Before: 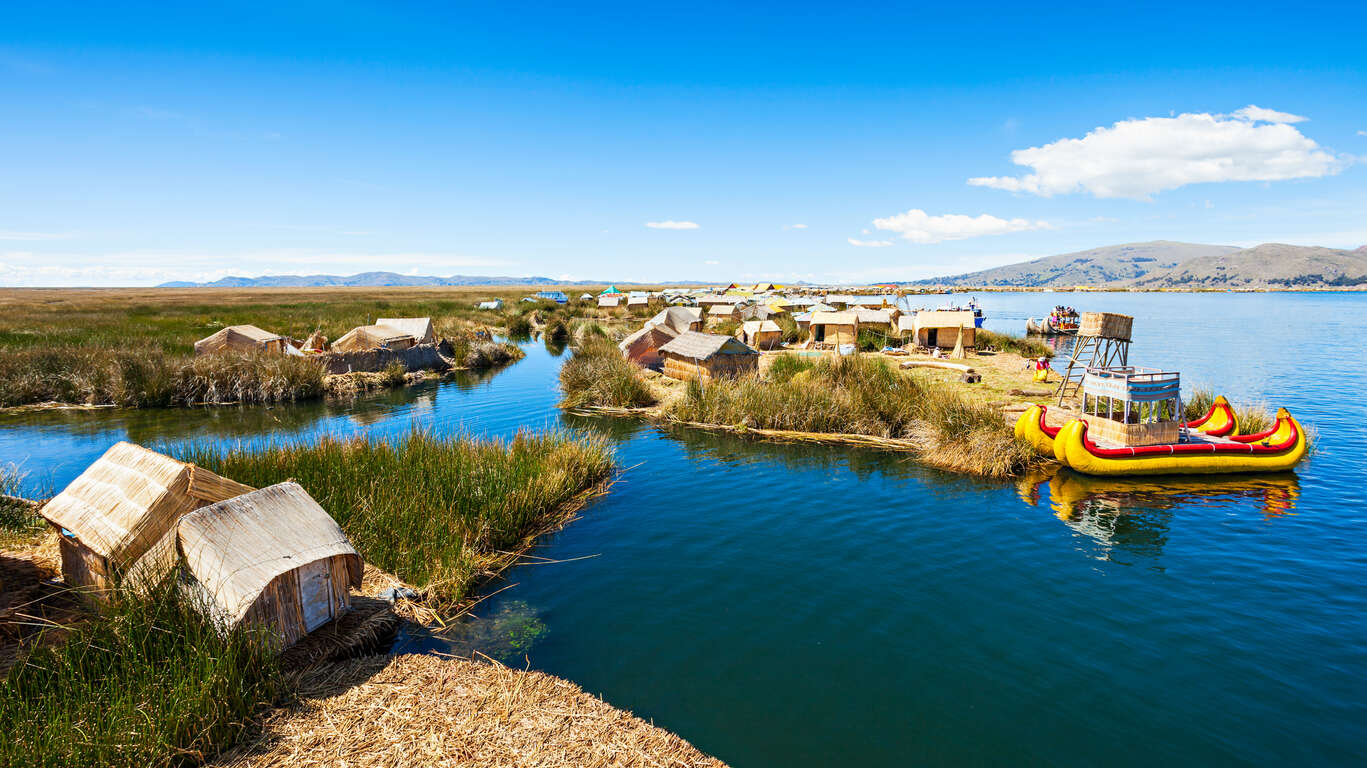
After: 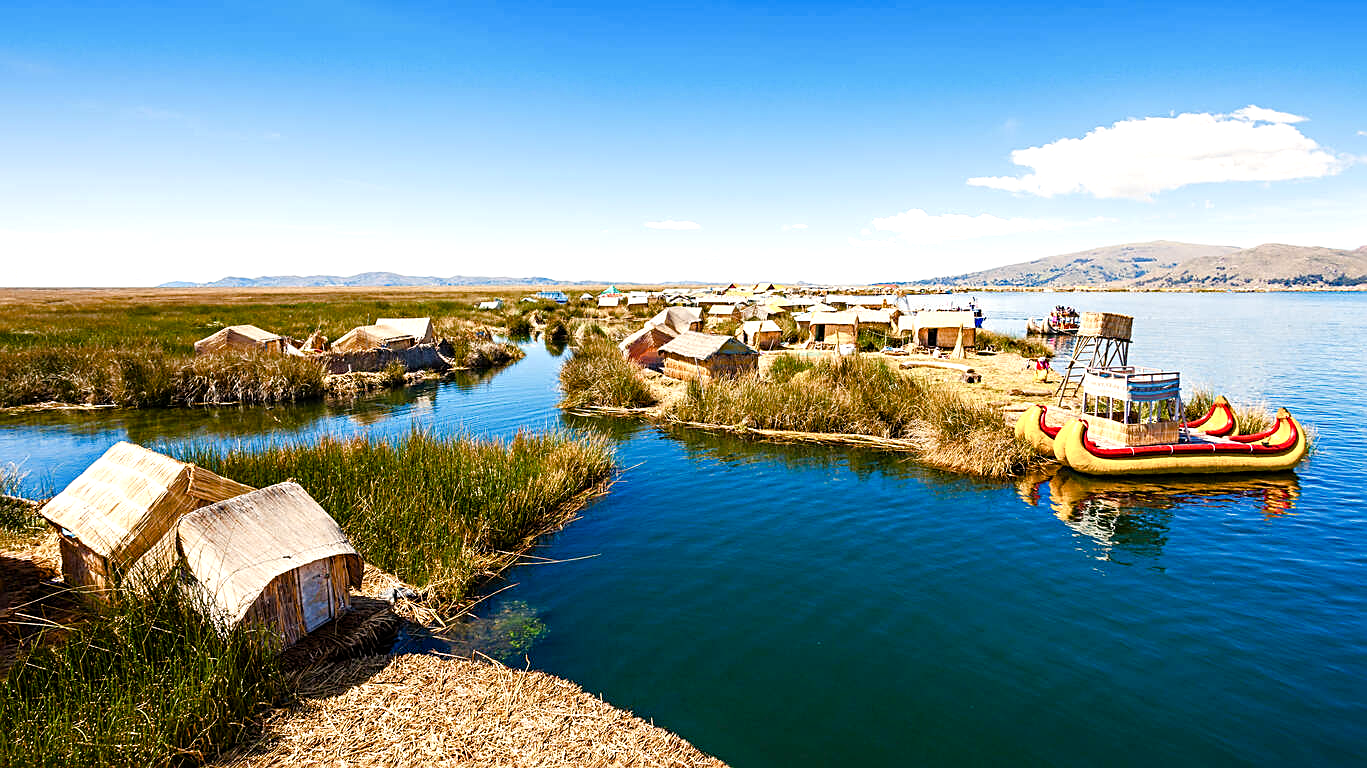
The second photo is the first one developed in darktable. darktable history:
tone equalizer: -8 EV -0.433 EV, -7 EV -0.359 EV, -6 EV -0.304 EV, -5 EV -0.231 EV, -3 EV 0.256 EV, -2 EV 0.317 EV, -1 EV 0.367 EV, +0 EV 0.404 EV
sharpen: on, module defaults
color balance rgb: power › luminance -3.837%, power › chroma 0.533%, power › hue 40.91°, highlights gain › chroma 3.075%, highlights gain › hue 60.23°, perceptual saturation grading › global saturation 0.584%, perceptual saturation grading › highlights -29.485%, perceptual saturation grading › mid-tones 29.812%, perceptual saturation grading › shadows 60.349%
